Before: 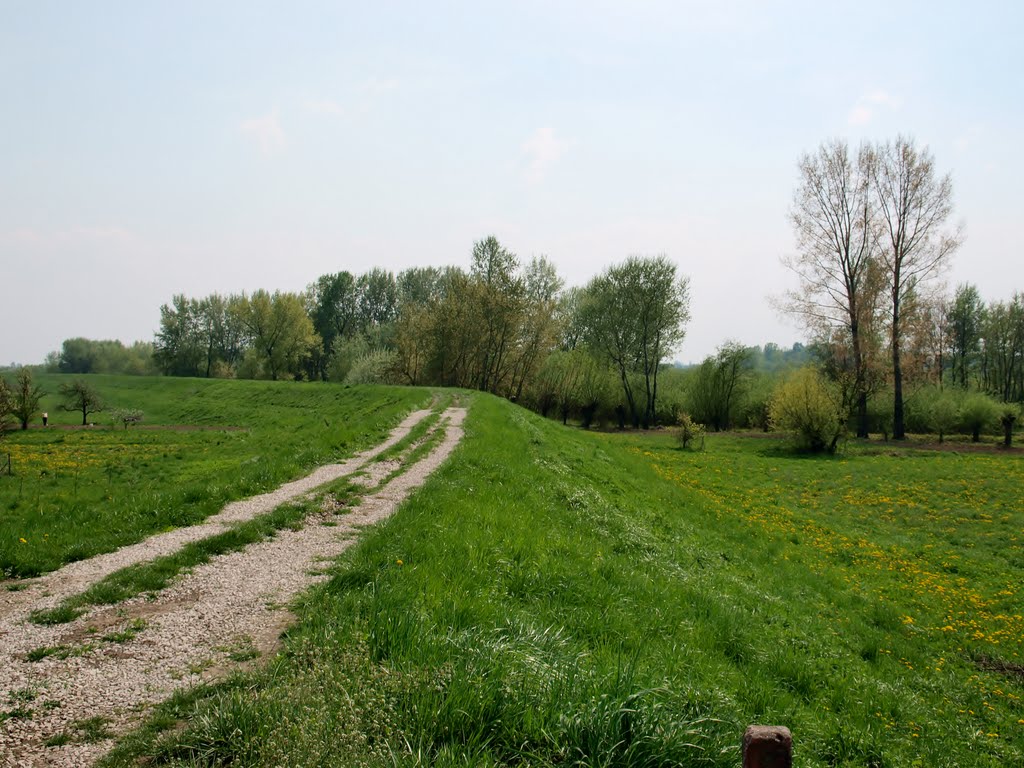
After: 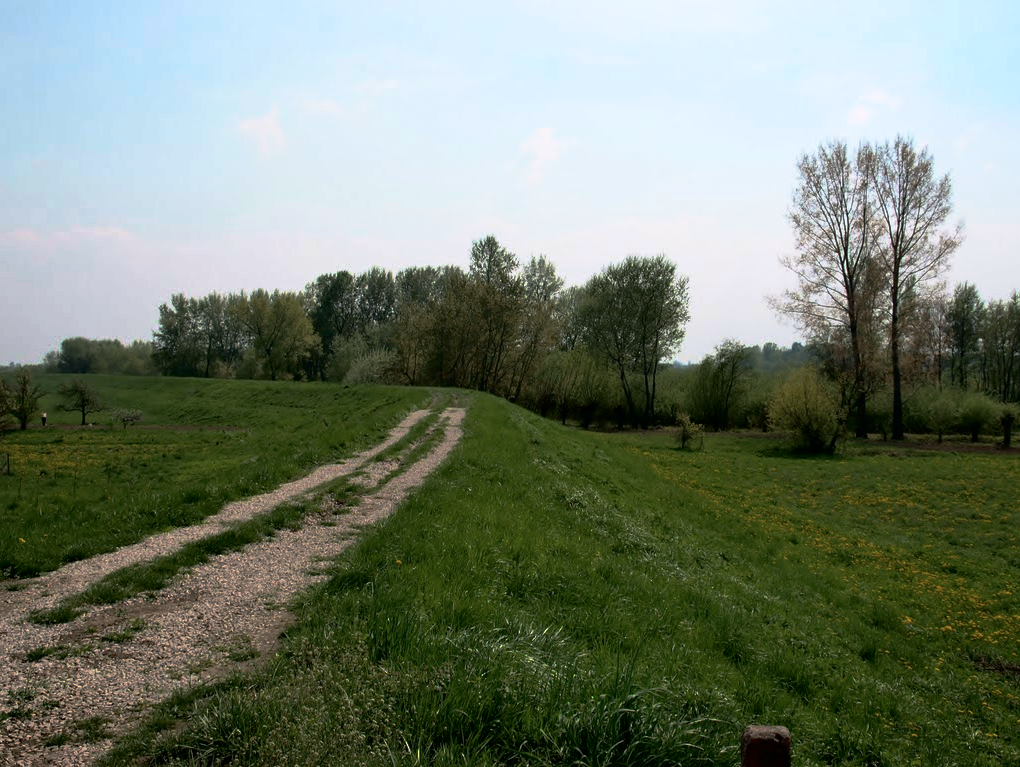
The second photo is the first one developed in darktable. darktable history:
exposure: exposure -0.001 EV, compensate exposure bias true, compensate highlight preservation false
tone curve: curves: ch0 [(0, 0) (0.004, 0.001) (0.133, 0.112) (0.325, 0.362) (0.832, 0.893) (1, 1)], color space Lab, independent channels, preserve colors none
crop: left 0.119%
base curve: curves: ch0 [(0, 0) (0.564, 0.291) (0.802, 0.731) (1, 1)], preserve colors none
